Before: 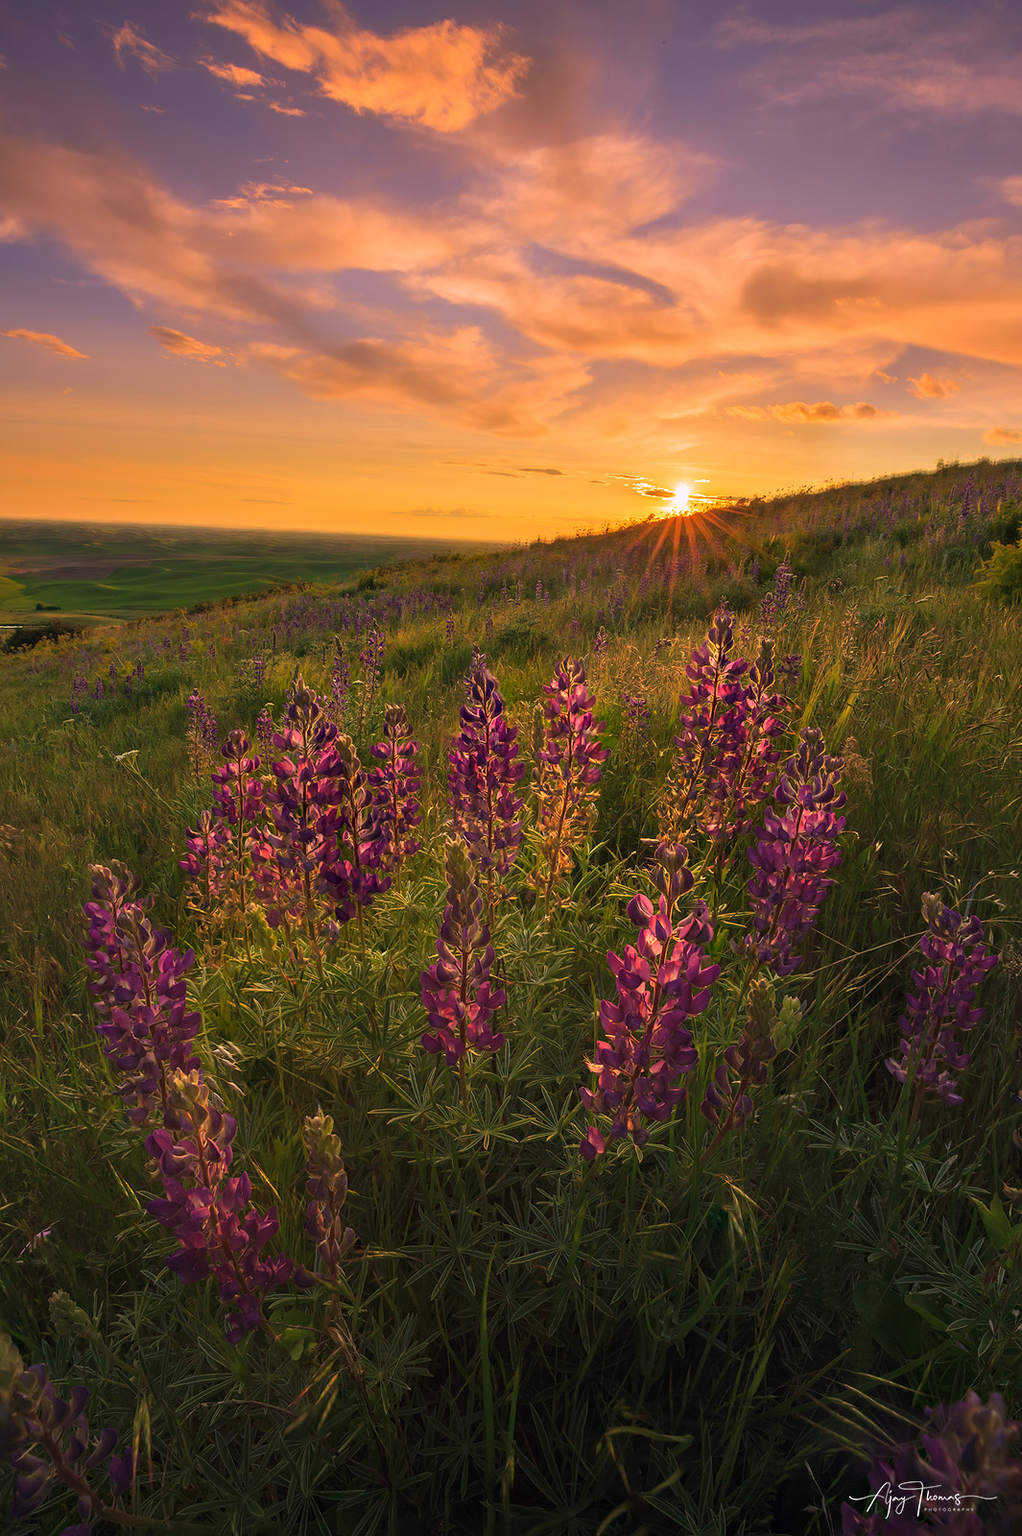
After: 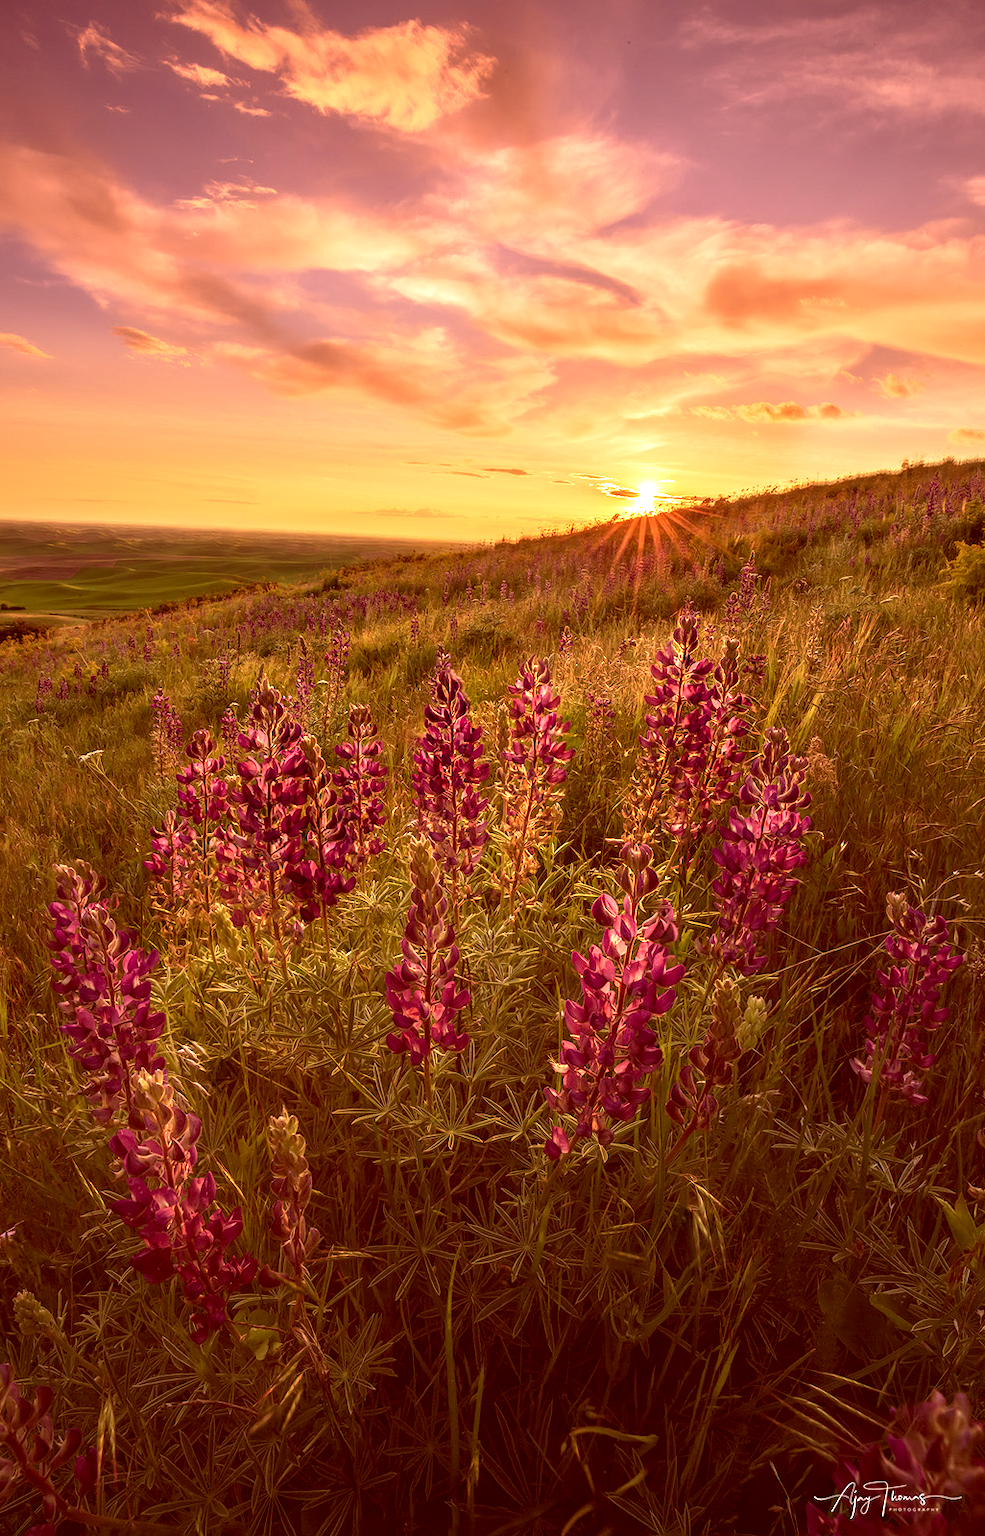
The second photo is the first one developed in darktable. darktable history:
exposure: black level correction 0, exposure 0.701 EV, compensate exposure bias true, compensate highlight preservation false
contrast equalizer: y [[0.5, 0.5, 0.478, 0.5, 0.5, 0.5], [0.5 ×6], [0.5 ×6], [0 ×6], [0 ×6]], mix -0.288
color correction: highlights a* 9.16, highlights b* 8.9, shadows a* 39.79, shadows b* 39.52, saturation 0.788
crop and rotate: left 3.543%
local contrast: detail 130%
